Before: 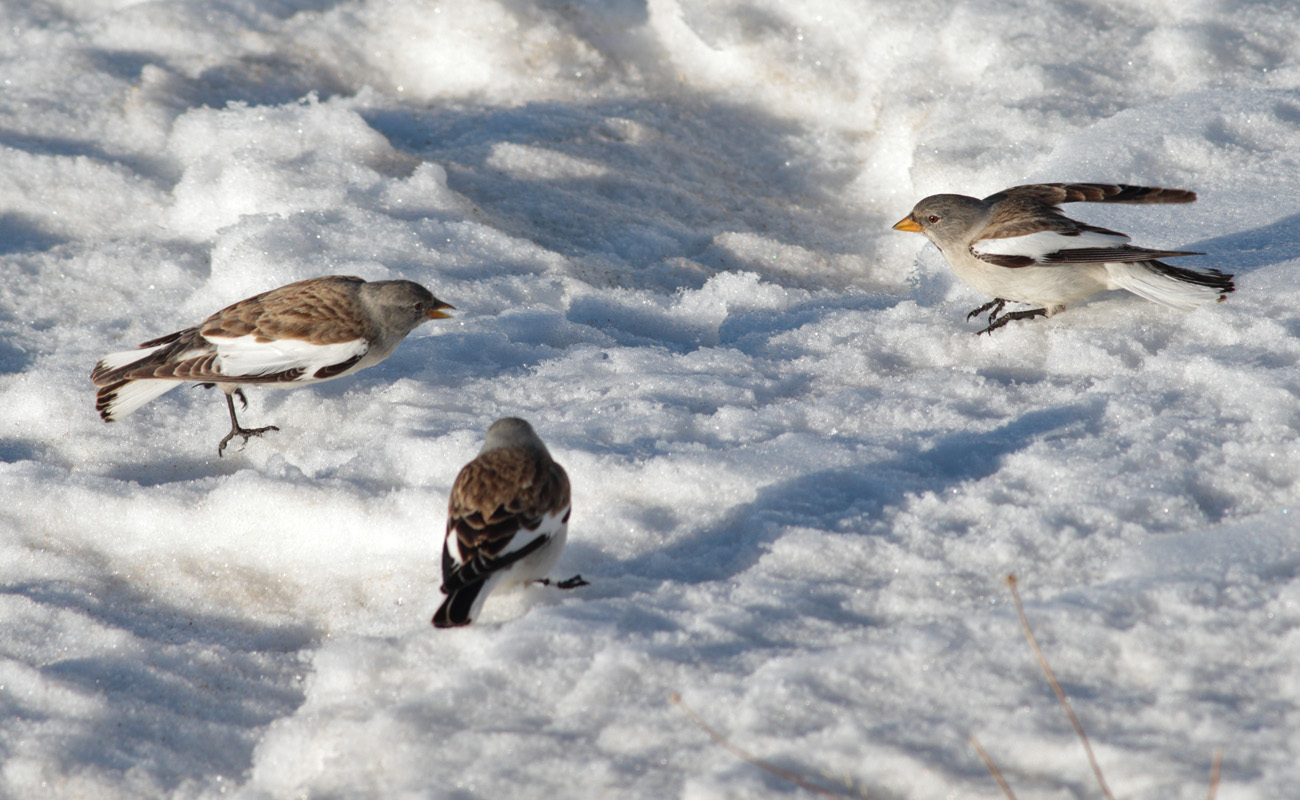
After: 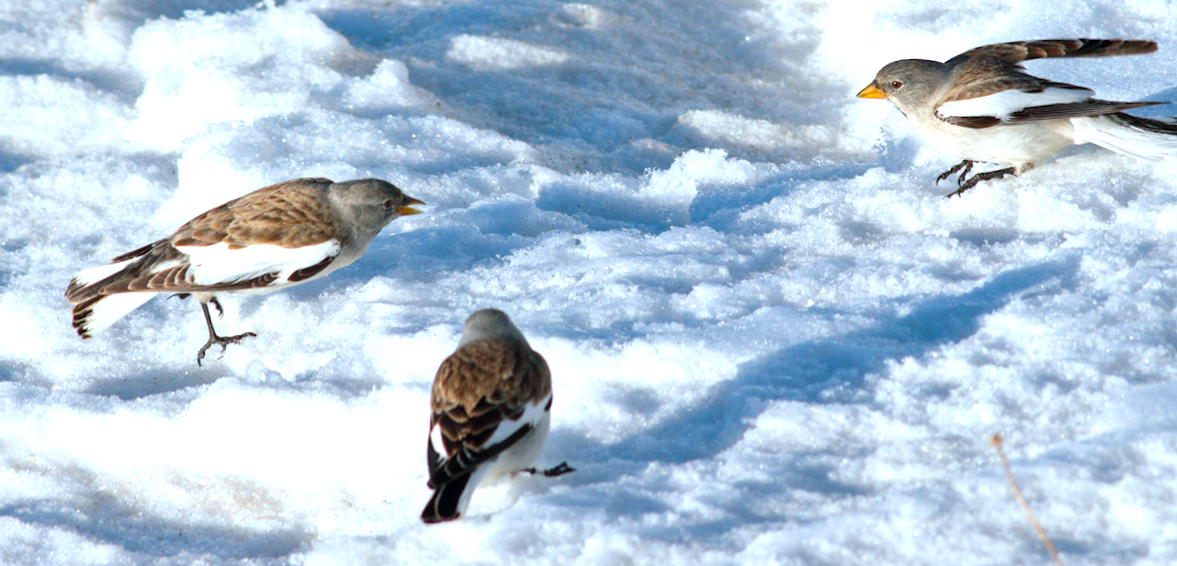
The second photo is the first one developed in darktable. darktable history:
crop and rotate: angle 0.03°, top 11.643%, right 5.651%, bottom 11.189%
color correction: highlights a* -10.04, highlights b* -10.37
rotate and perspective: rotation -3.52°, crop left 0.036, crop right 0.964, crop top 0.081, crop bottom 0.919
color balance rgb: shadows lift › chroma 2%, shadows lift › hue 217.2°, power › chroma 0.25%, power › hue 60°, highlights gain › chroma 1.5%, highlights gain › hue 309.6°, global offset › luminance -0.5%, perceptual saturation grading › global saturation 15%, global vibrance 20%
exposure: black level correction 0, exposure 0.7 EV, compensate exposure bias true, compensate highlight preservation false
